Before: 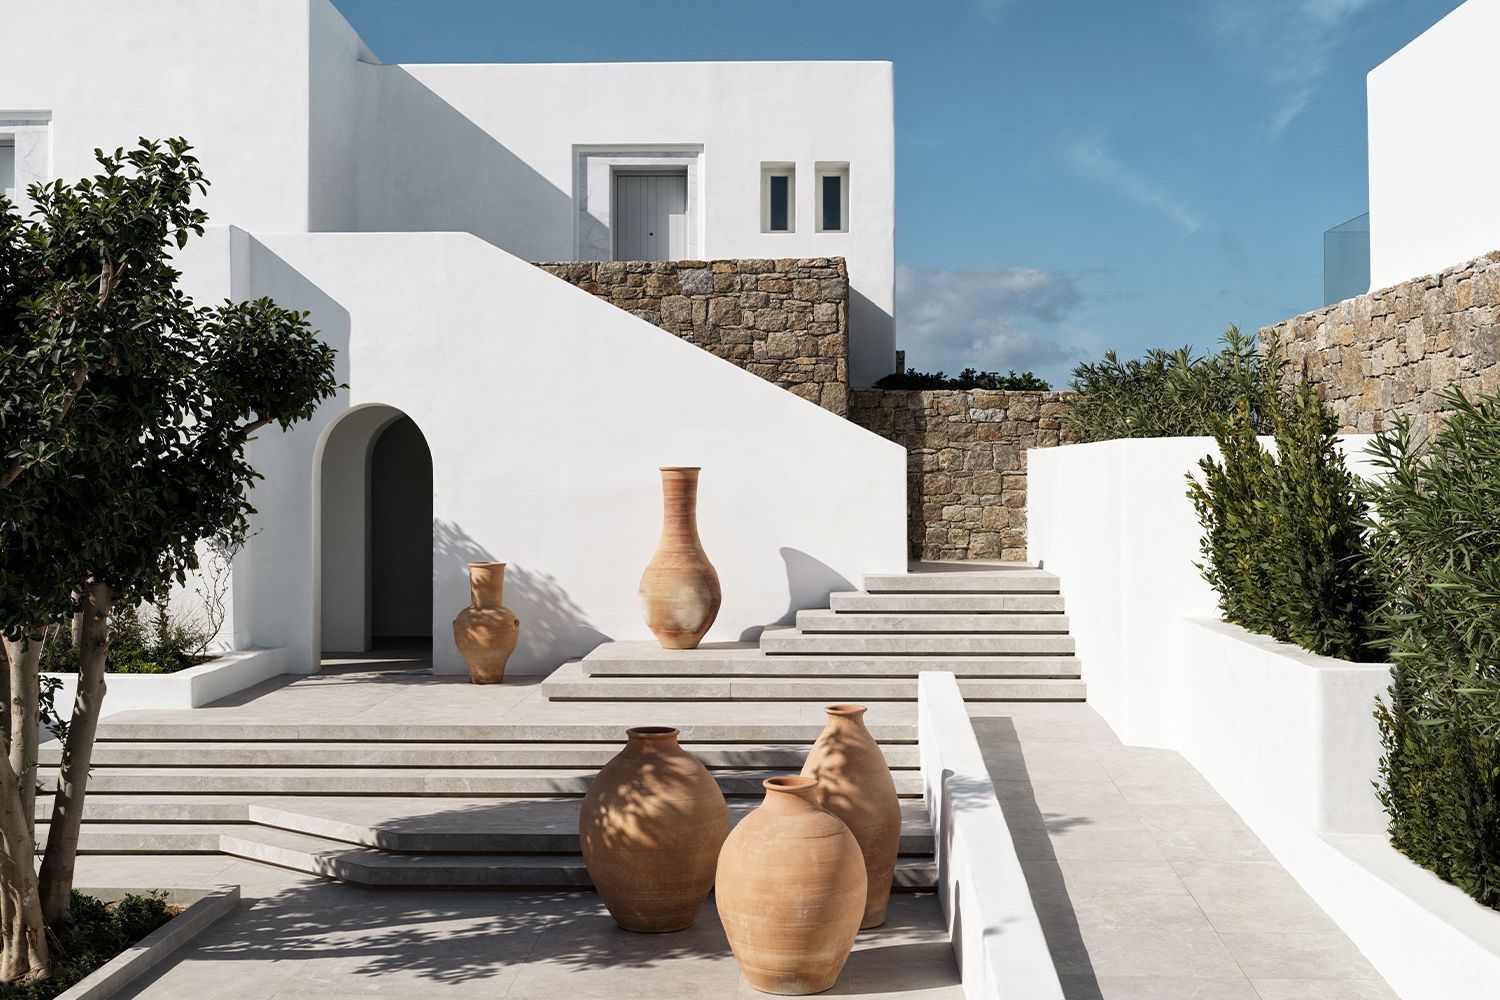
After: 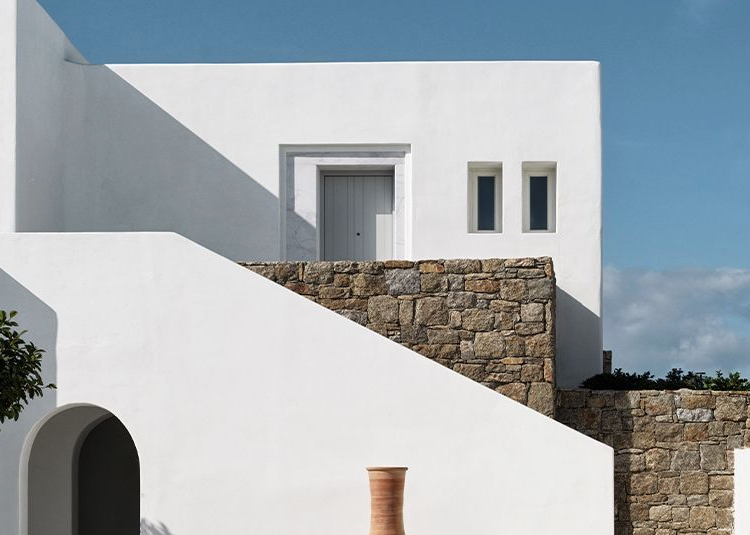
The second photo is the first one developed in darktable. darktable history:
crop: left 19.556%, right 30.401%, bottom 46.458%
white balance: emerald 1
tone equalizer: -8 EV -1.84 EV, -7 EV -1.16 EV, -6 EV -1.62 EV, smoothing diameter 25%, edges refinement/feathering 10, preserve details guided filter
